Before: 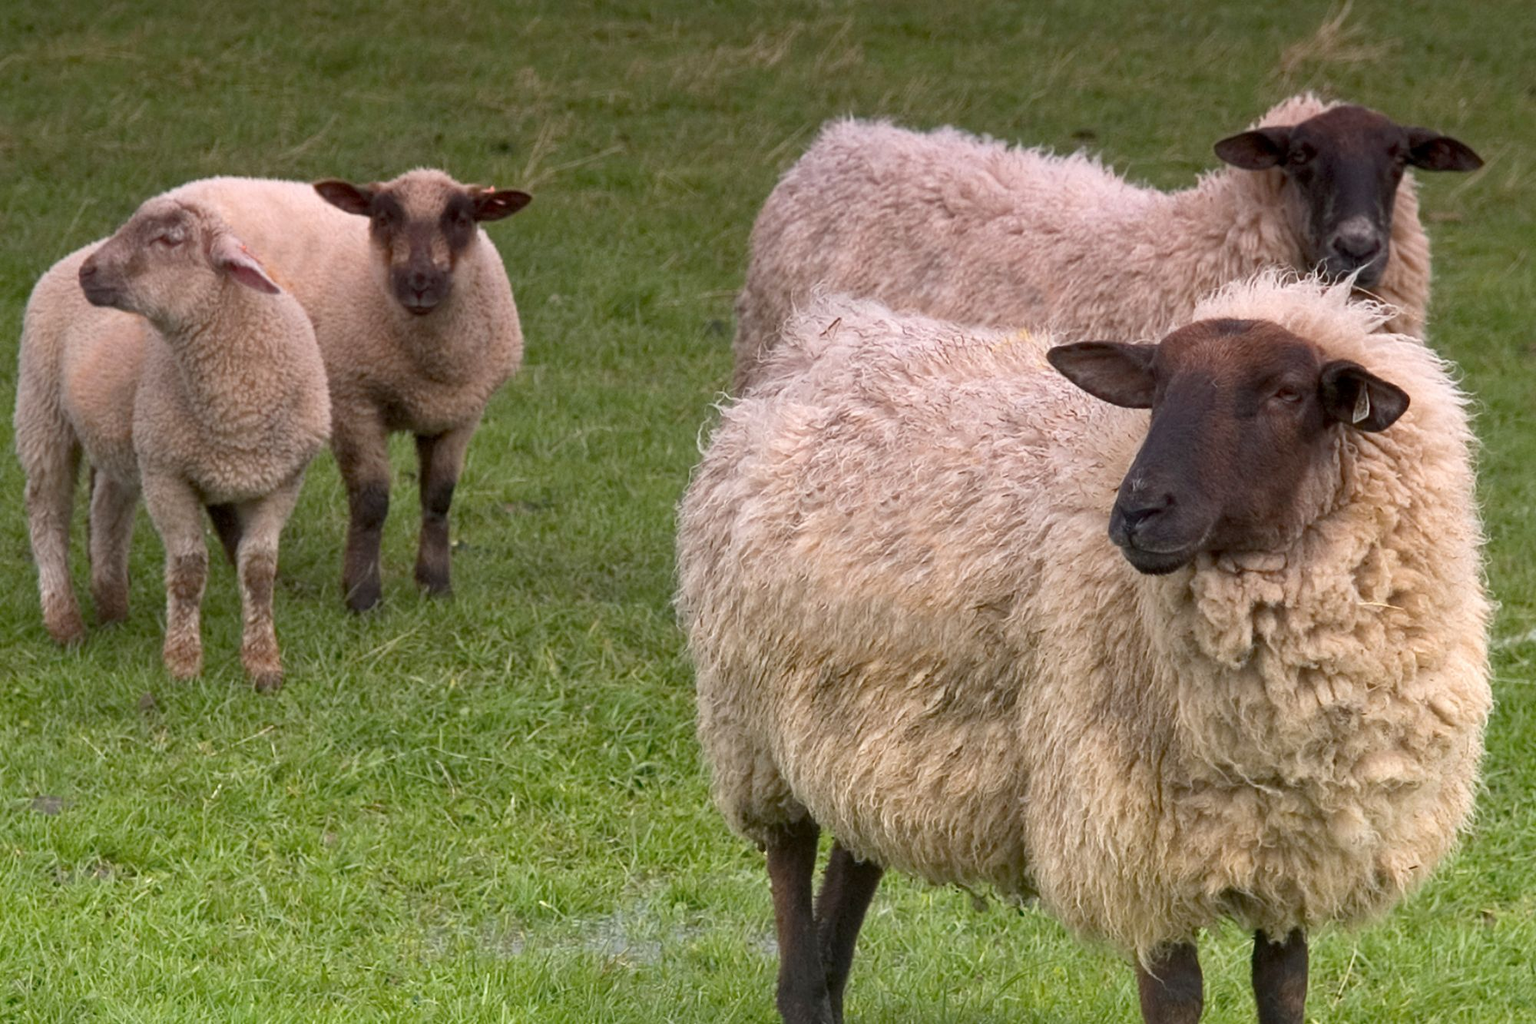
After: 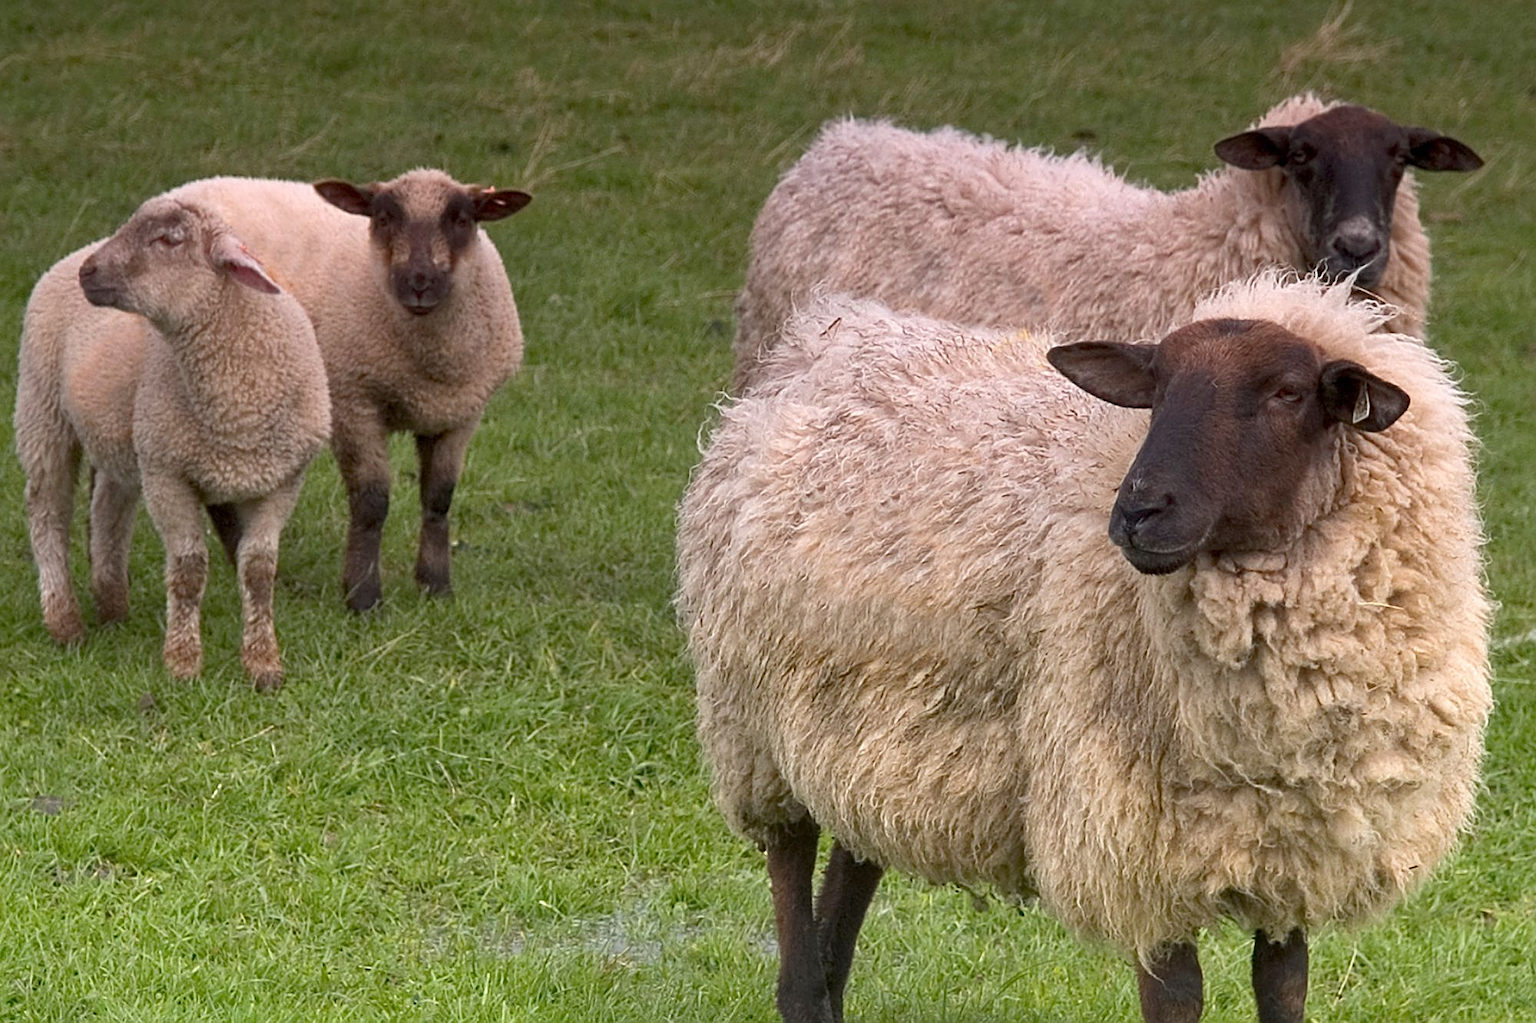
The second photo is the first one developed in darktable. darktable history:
sharpen: amount 0.564
